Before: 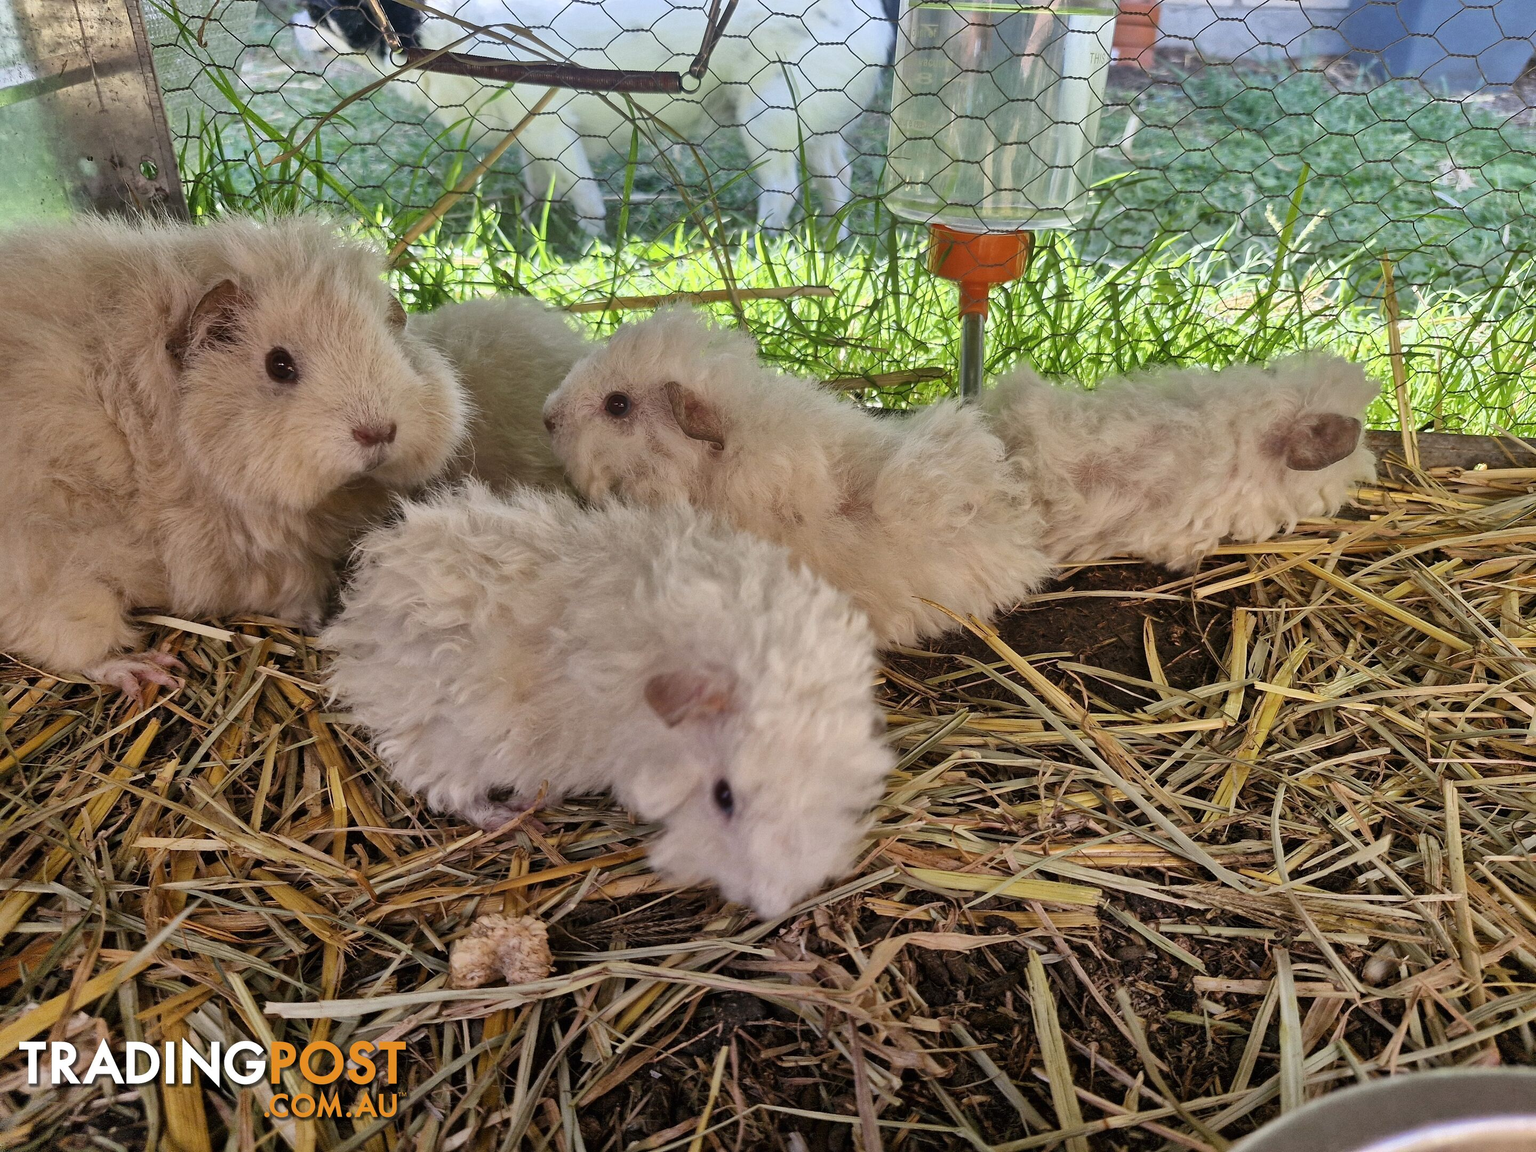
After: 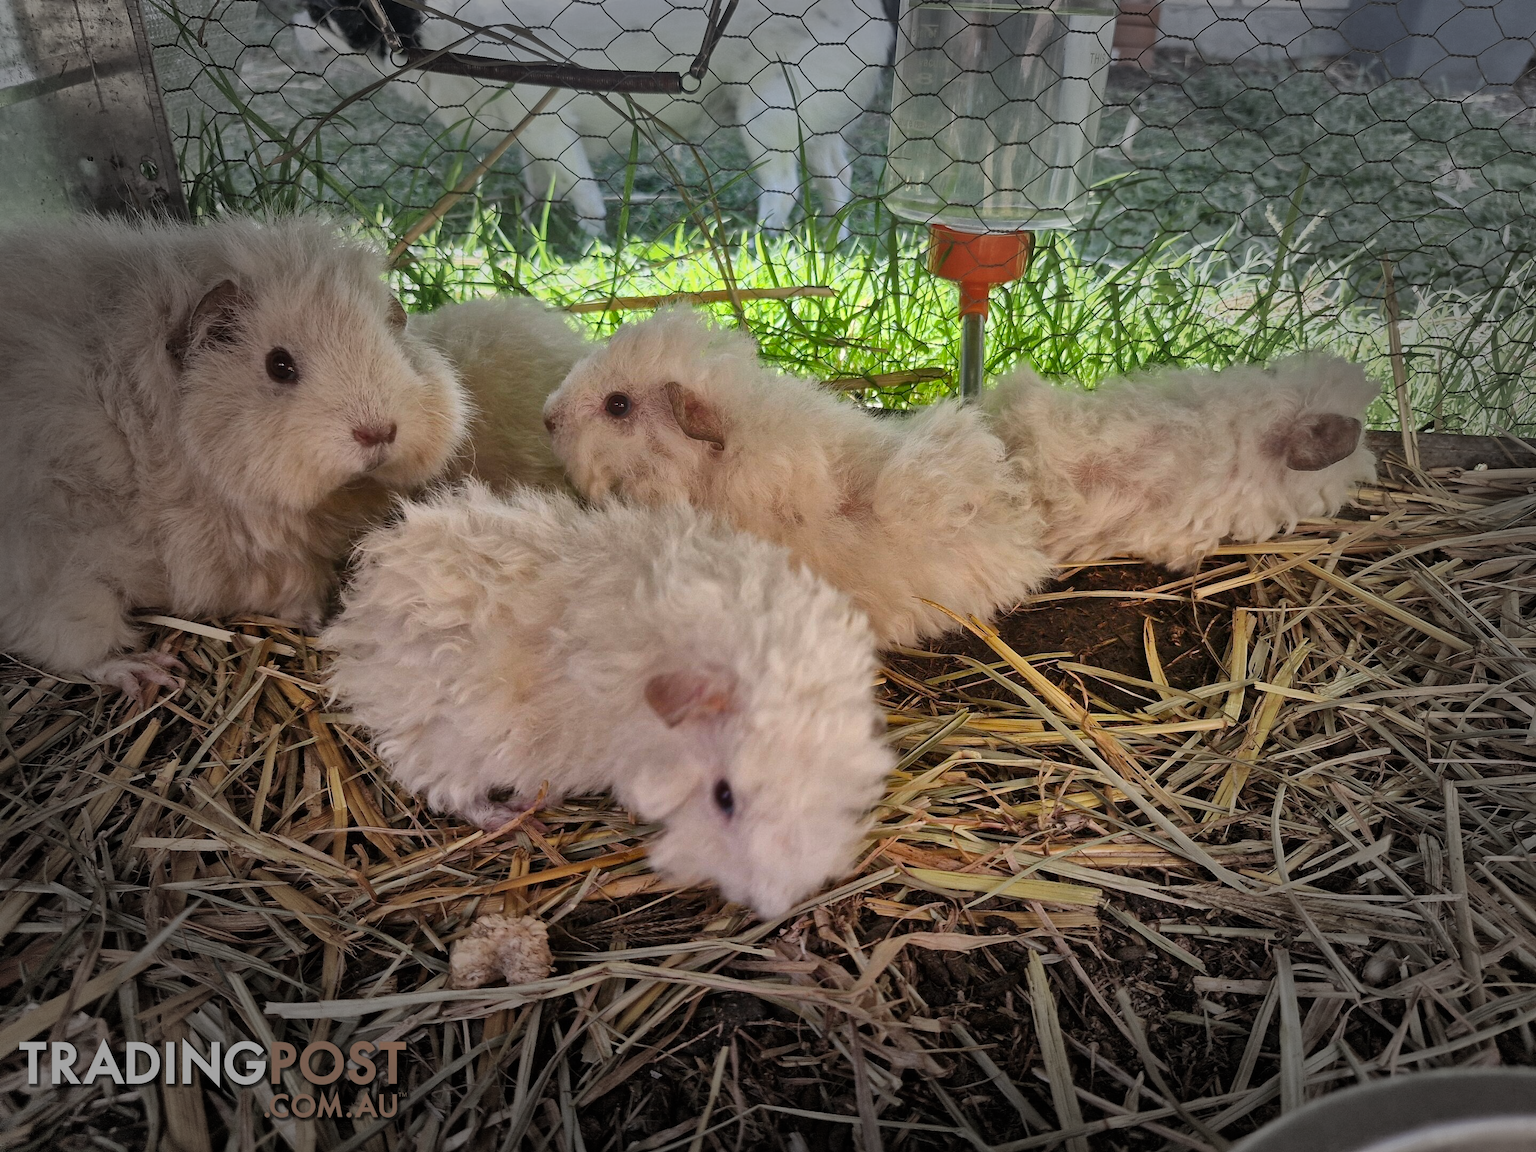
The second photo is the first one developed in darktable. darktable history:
vignetting: fall-off start 48.7%, brightness -0.623, saturation -0.681, automatic ratio true, width/height ratio 1.29
